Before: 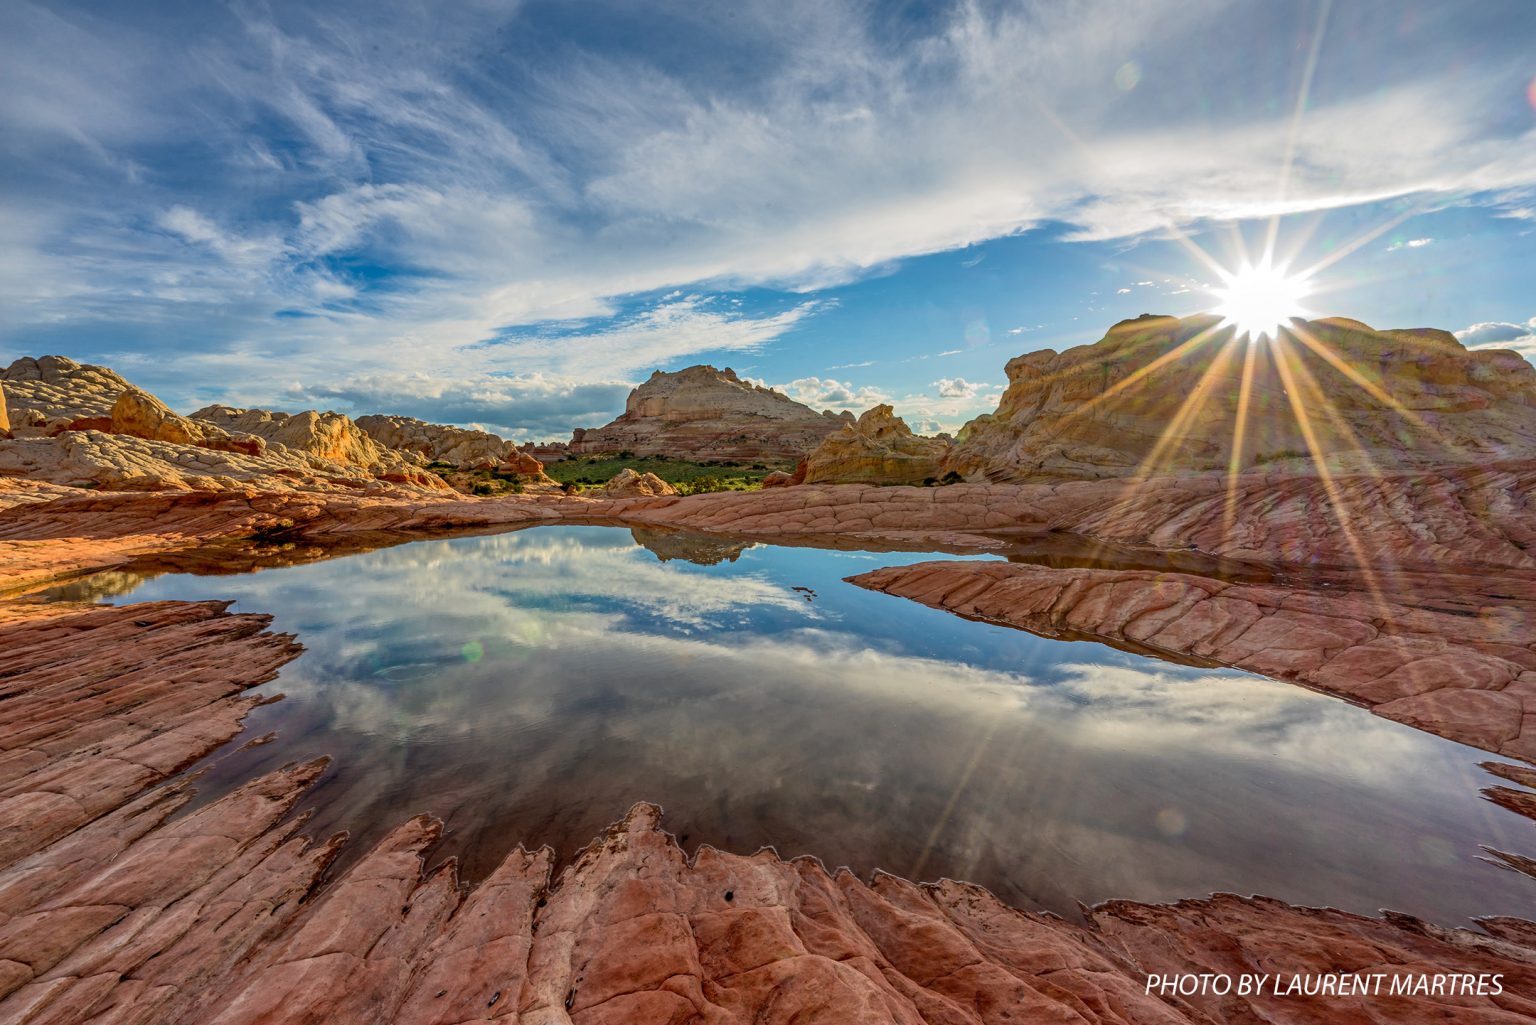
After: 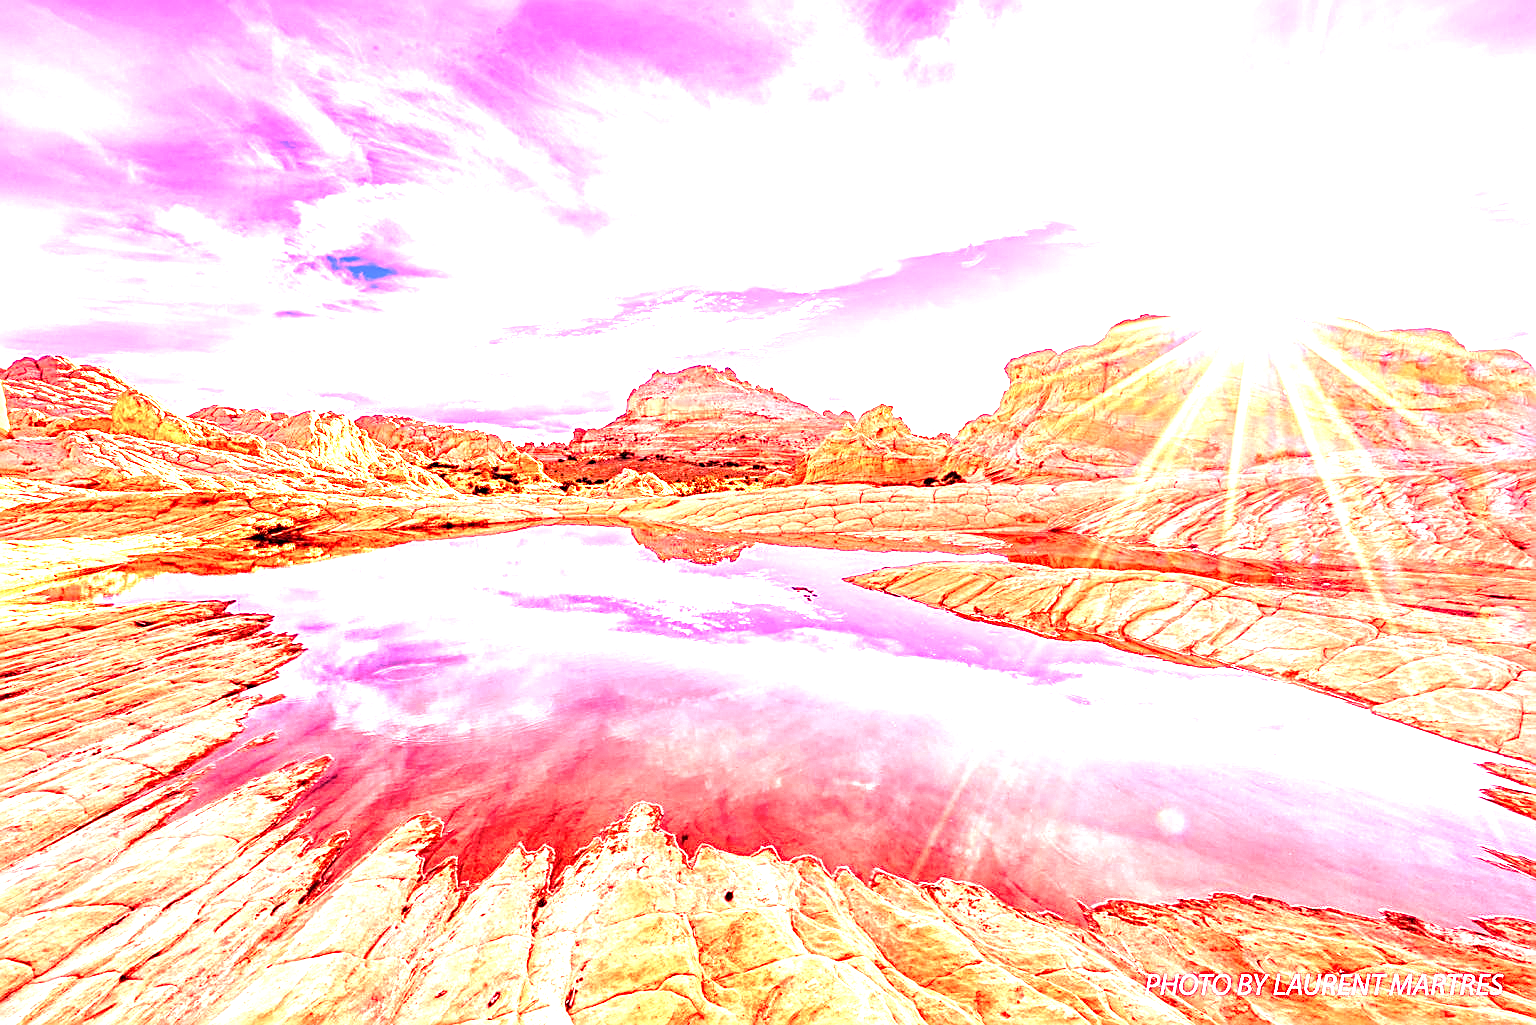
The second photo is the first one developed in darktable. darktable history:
exposure: black level correction 0, exposure 0.95 EV, compensate exposure bias true, compensate highlight preservation false
sharpen: on, module defaults
velvia: on, module defaults
graduated density: density 0.38 EV, hardness 21%, rotation -6.11°, saturation 32%
white balance: red 4.26, blue 1.802
